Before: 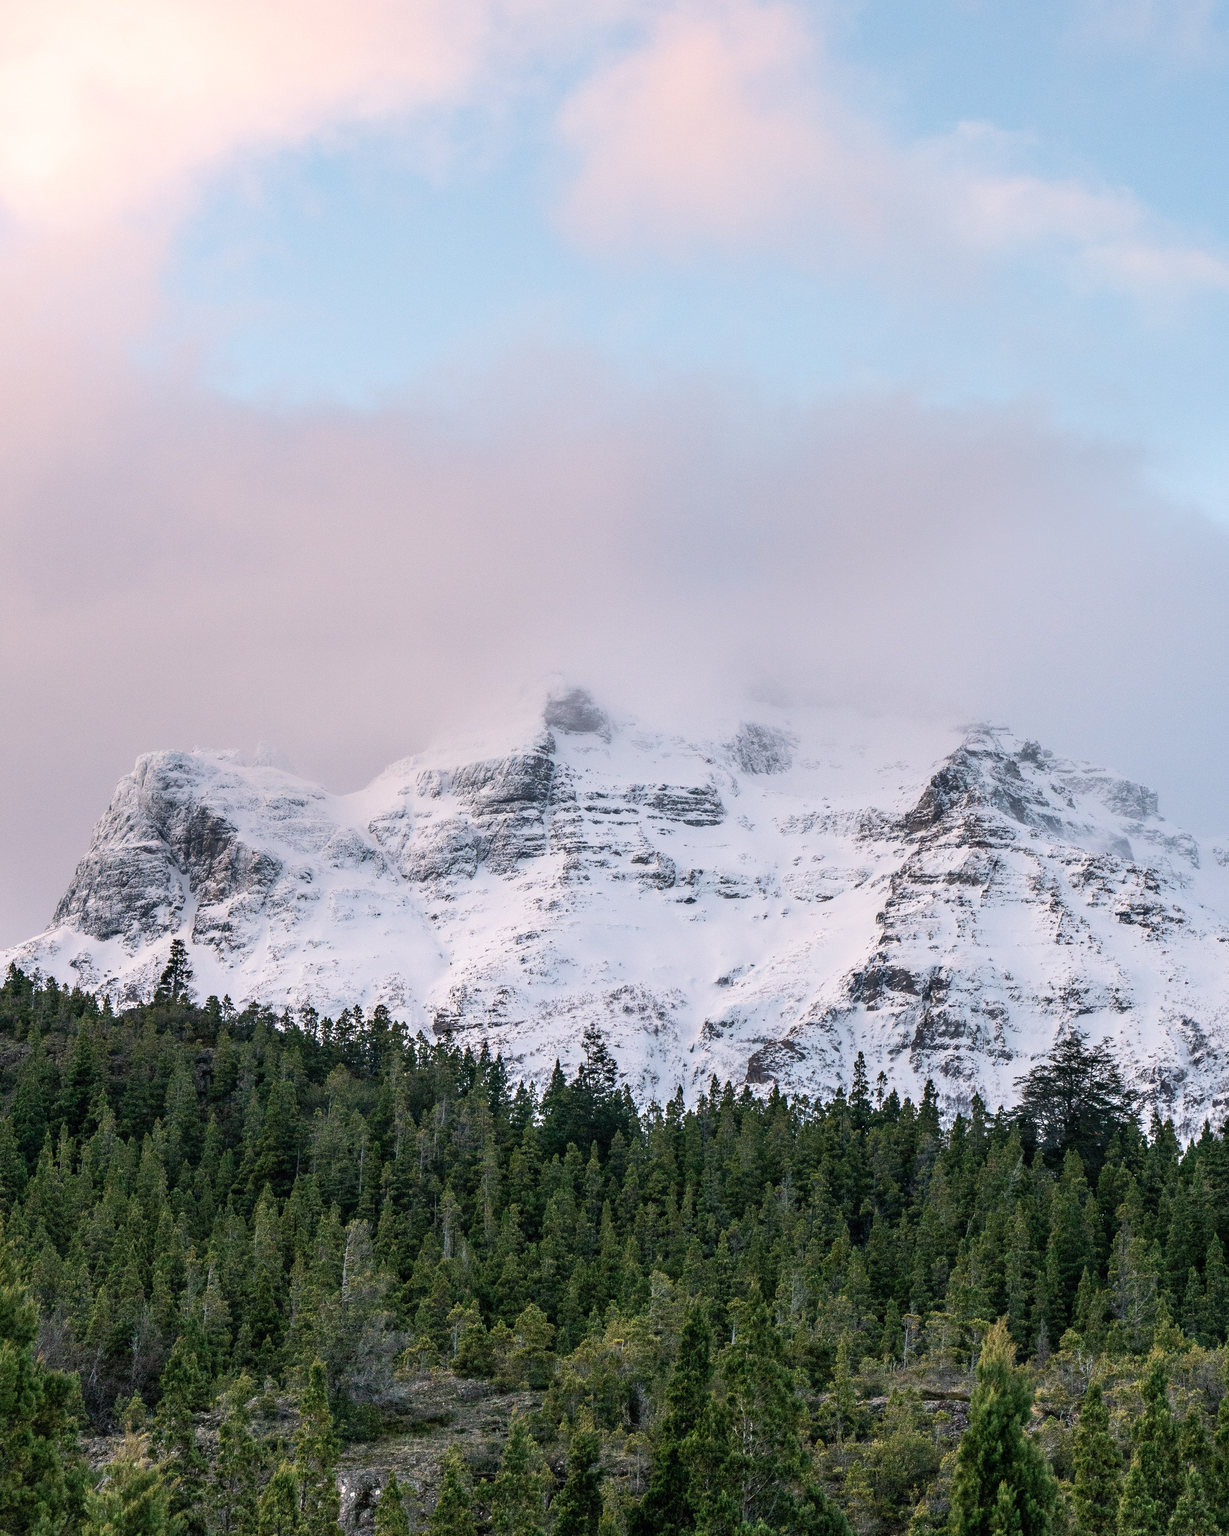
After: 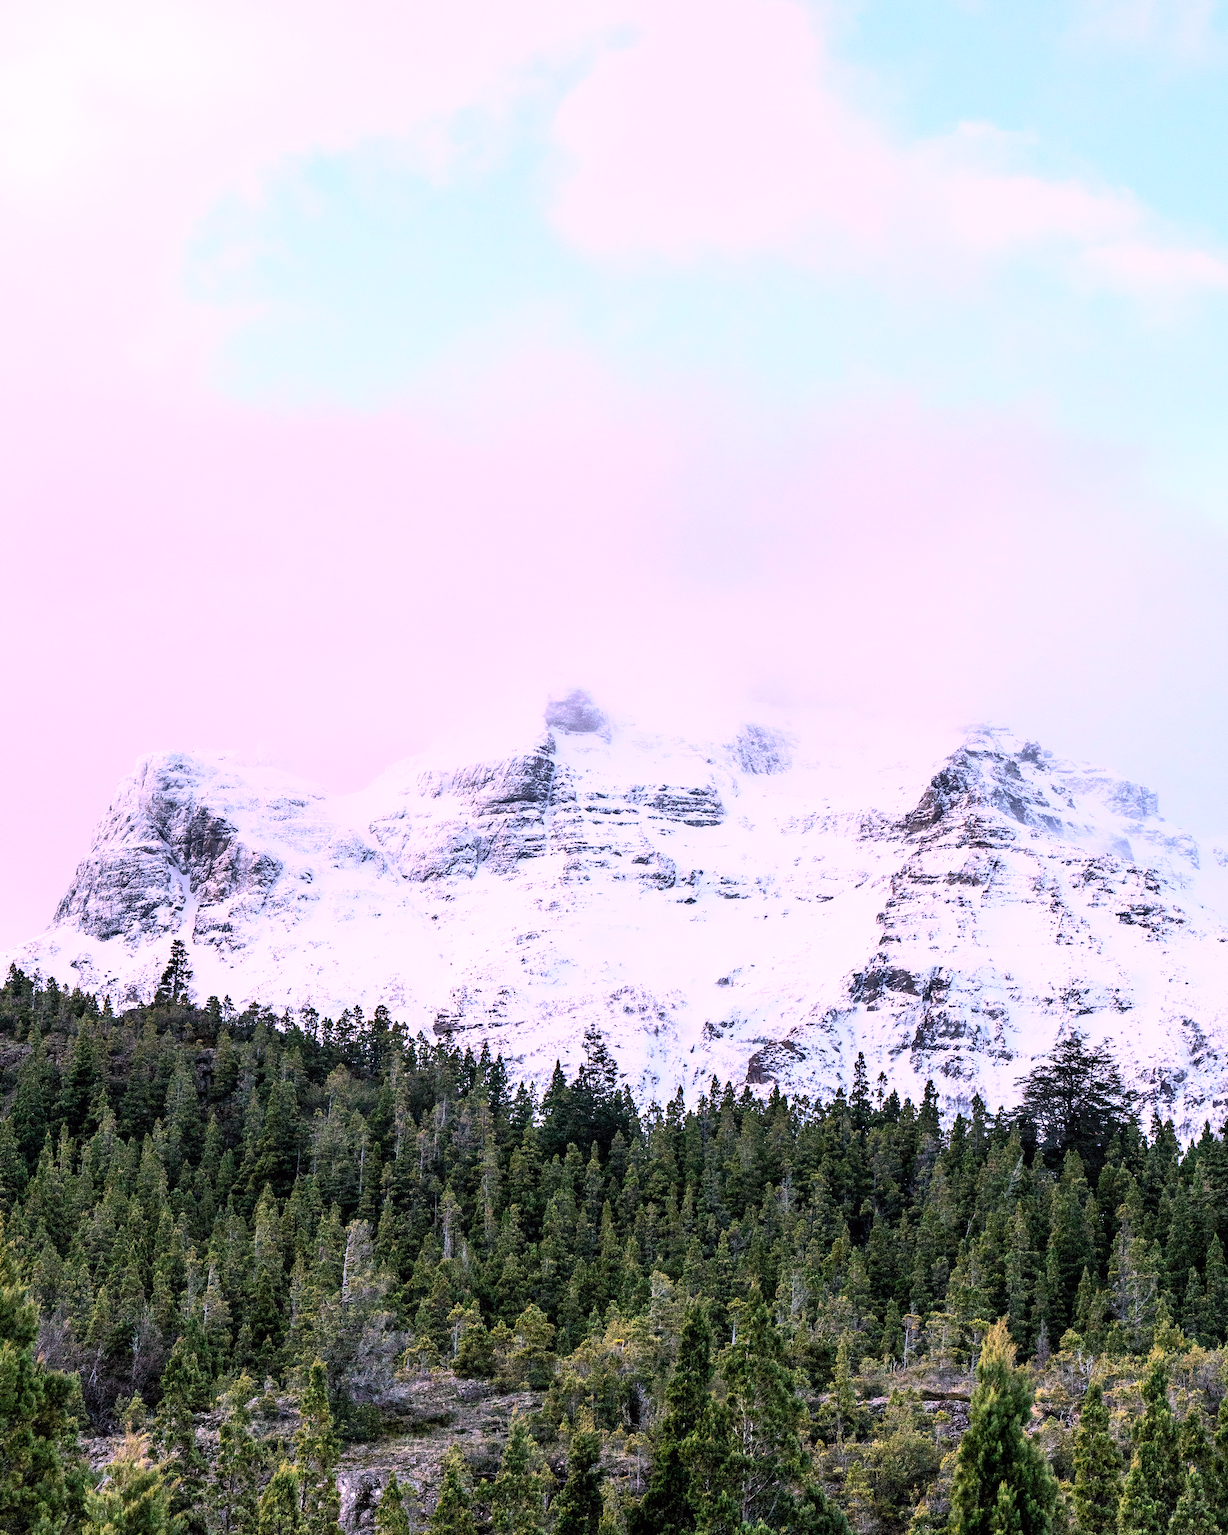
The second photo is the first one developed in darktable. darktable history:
color balance: lift [1, 1.001, 0.999, 1.001], gamma [1, 1.004, 1.007, 0.993], gain [1, 0.991, 0.987, 1.013], contrast 7.5%, contrast fulcrum 10%, output saturation 115%
white balance: red 1.066, blue 1.119
base curve: curves: ch0 [(0, 0) (0.005, 0.002) (0.193, 0.295) (0.399, 0.664) (0.75, 0.928) (1, 1)]
